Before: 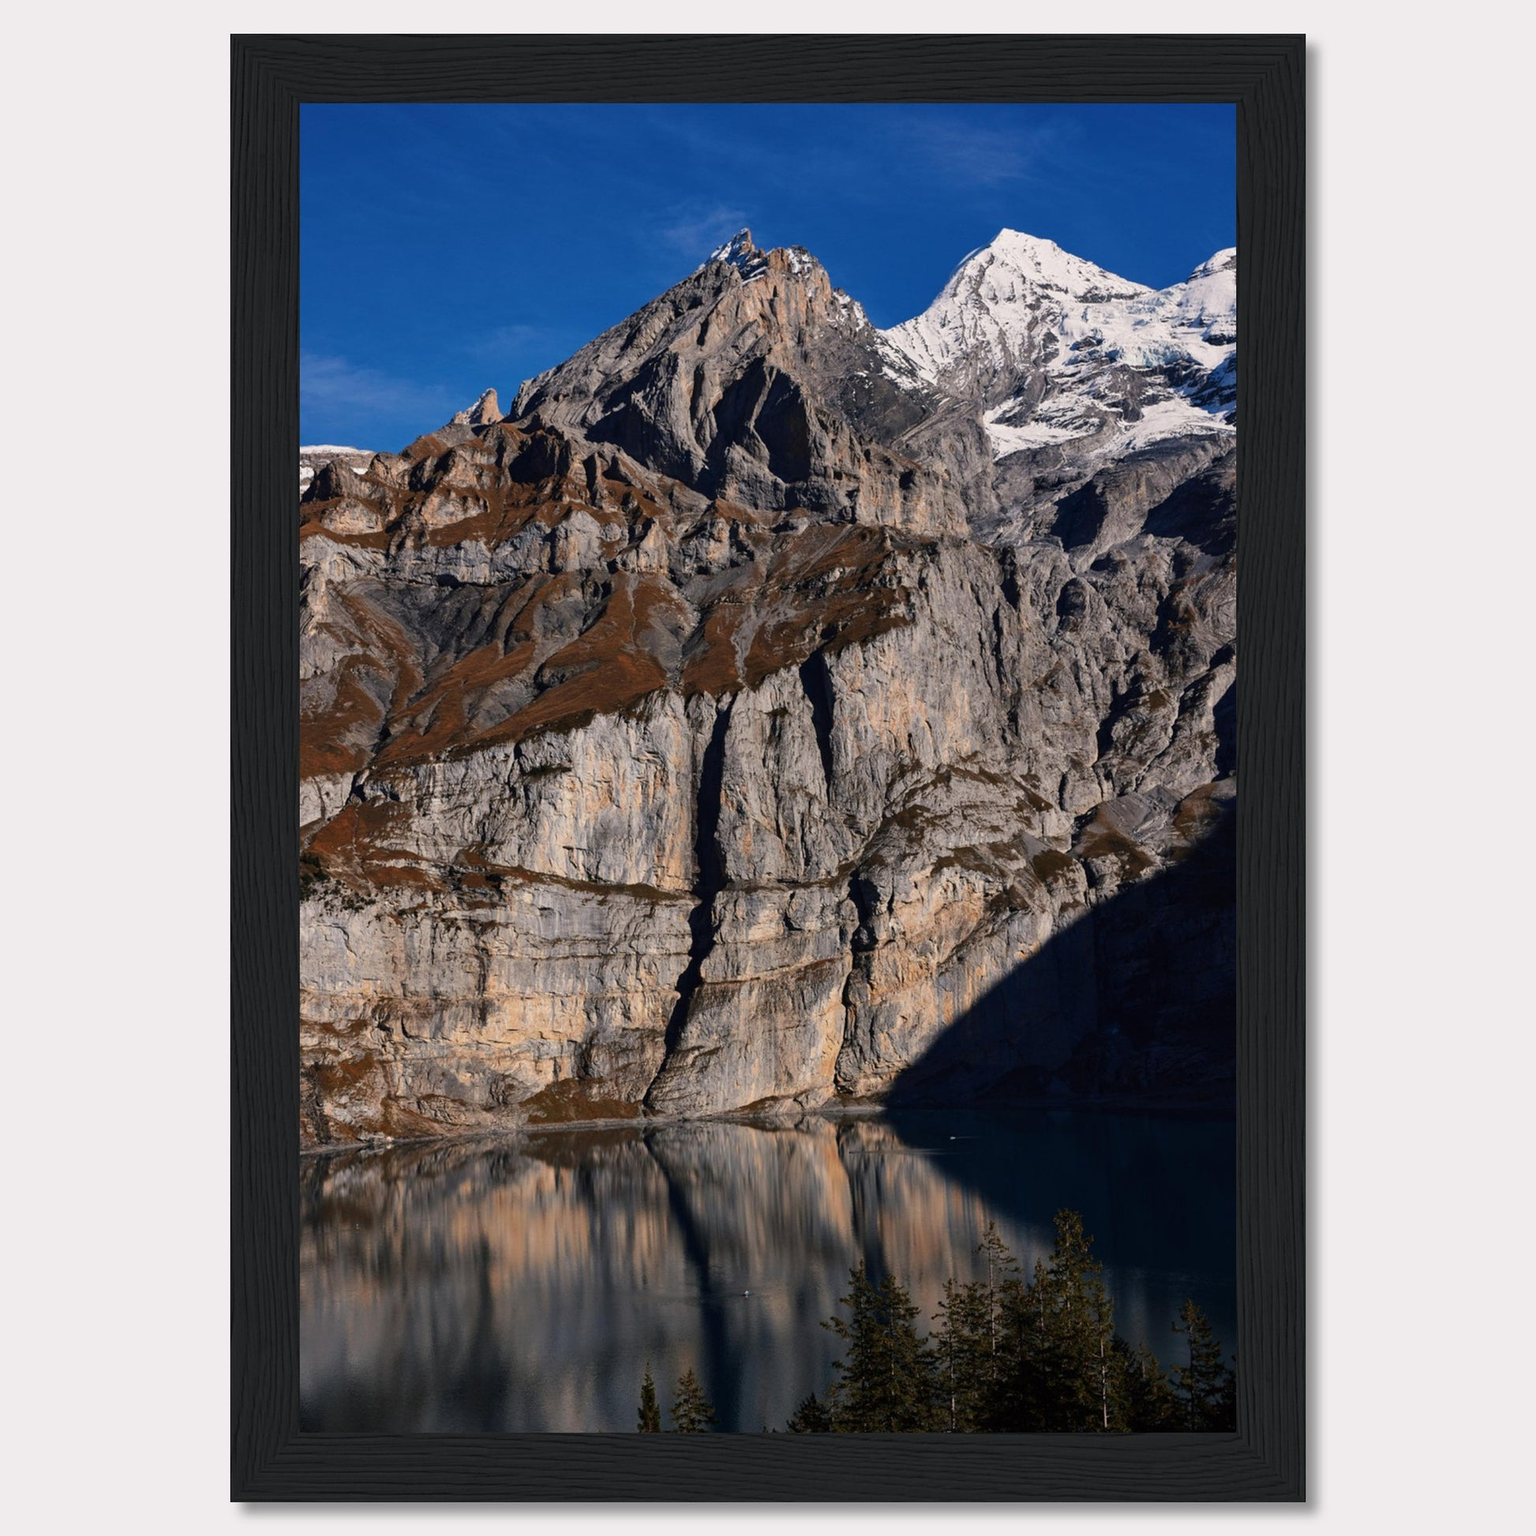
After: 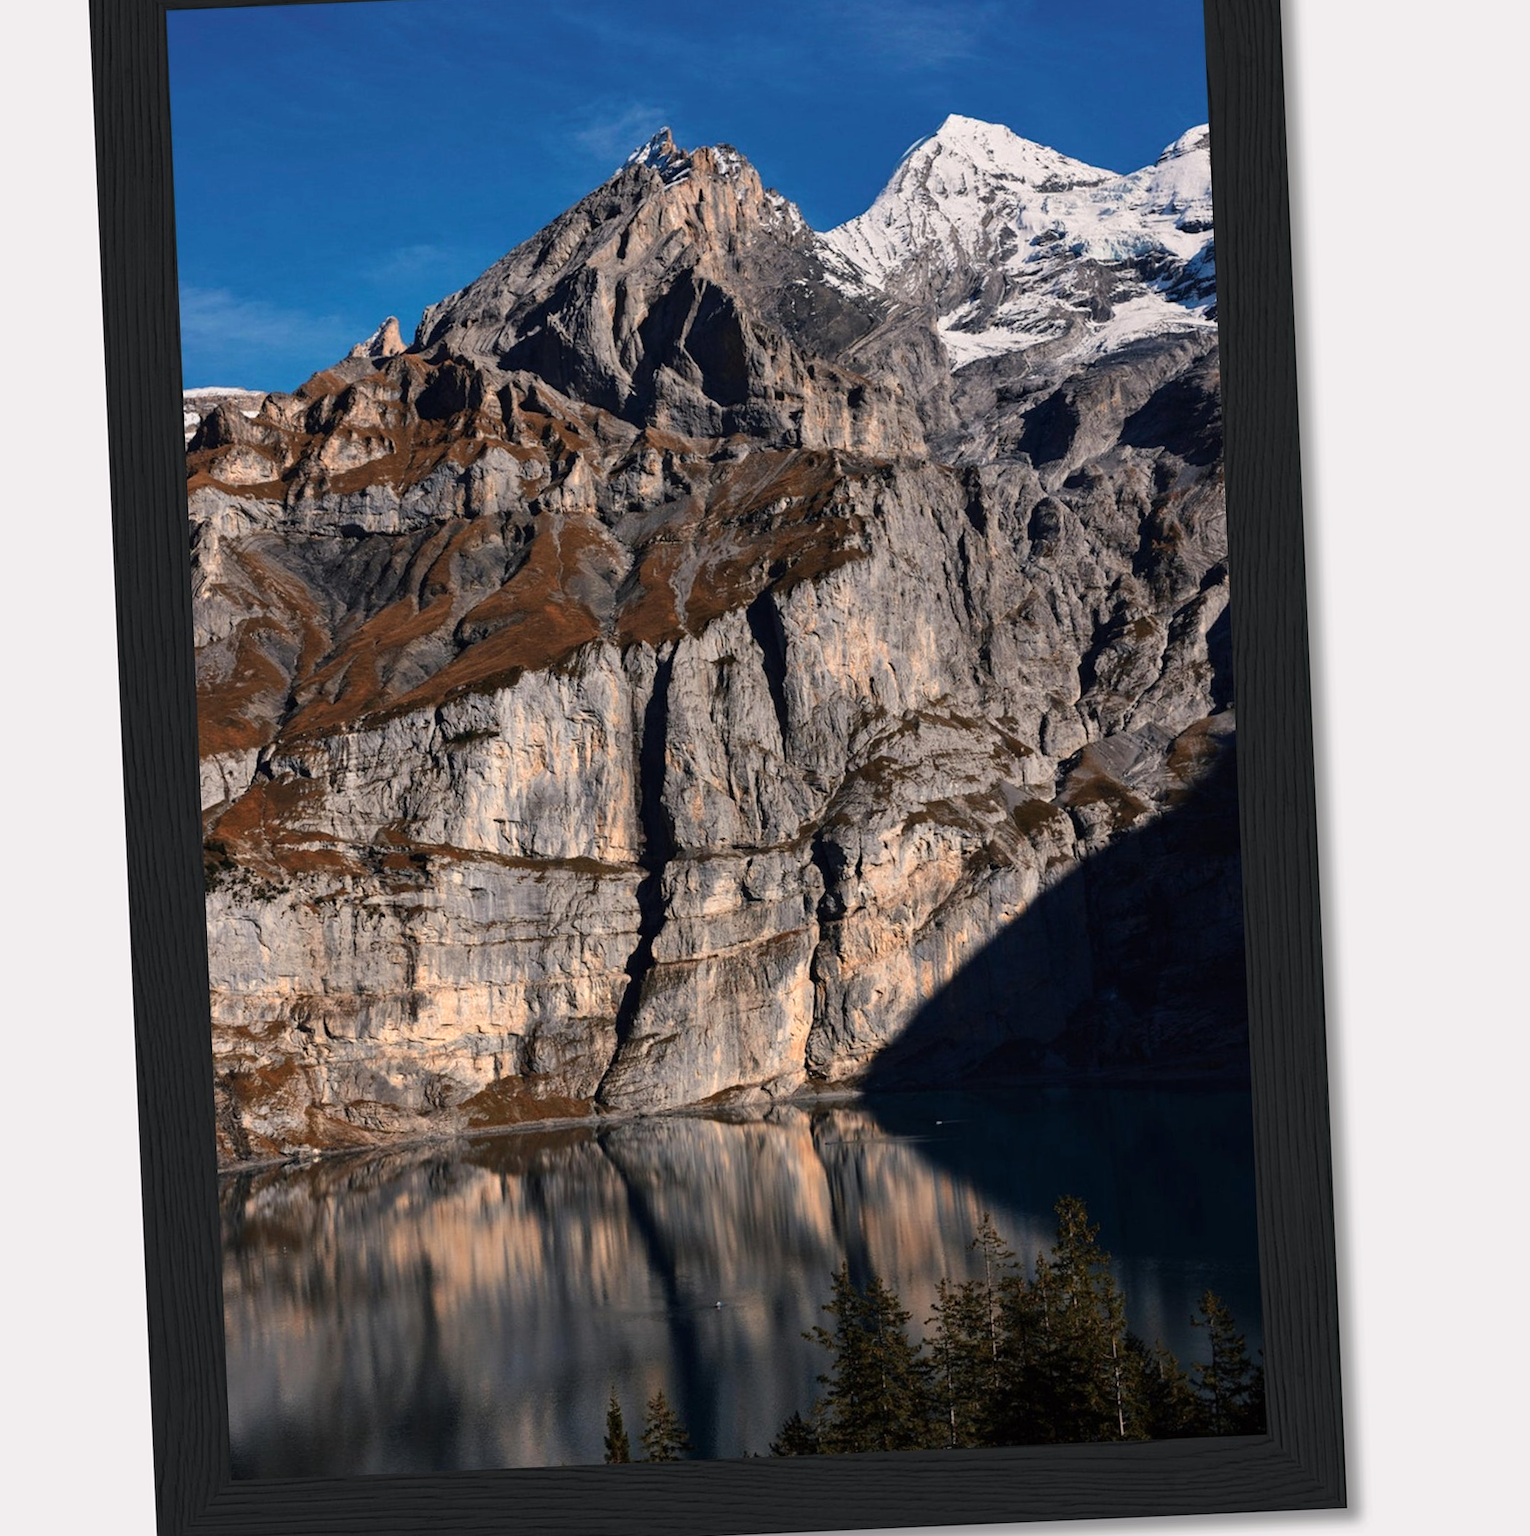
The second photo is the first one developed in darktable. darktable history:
crop and rotate: angle 2.54°, left 6.063%, top 5.704%
color zones: curves: ch0 [(0.018, 0.548) (0.197, 0.654) (0.425, 0.447) (0.605, 0.658) (0.732, 0.579)]; ch1 [(0.105, 0.531) (0.224, 0.531) (0.386, 0.39) (0.618, 0.456) (0.732, 0.456) (0.956, 0.421)]; ch2 [(0.039, 0.583) (0.215, 0.465) (0.399, 0.544) (0.465, 0.548) (0.614, 0.447) (0.724, 0.43) (0.882, 0.623) (0.956, 0.632)]
